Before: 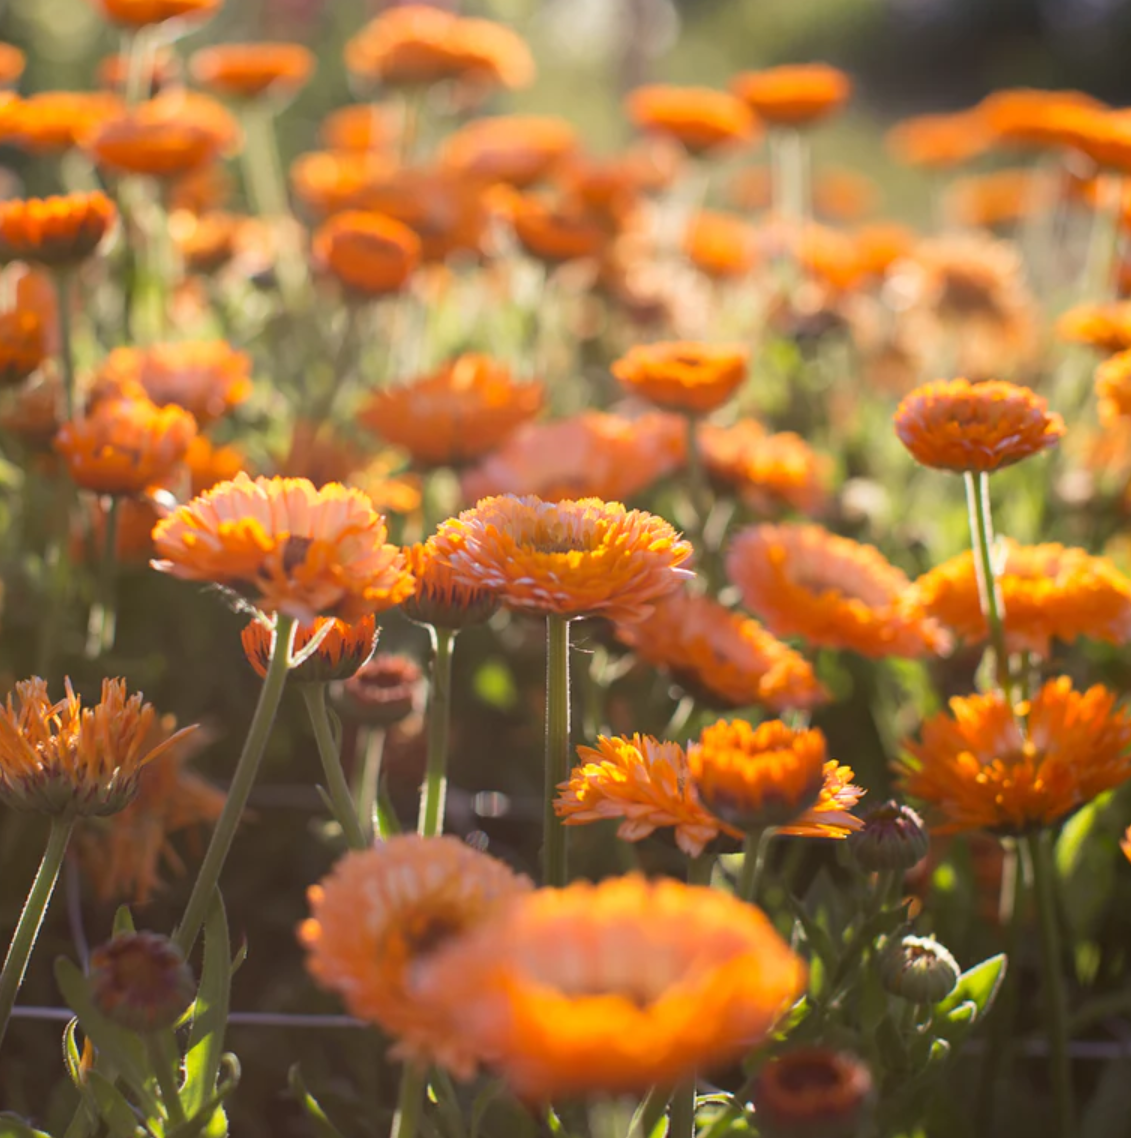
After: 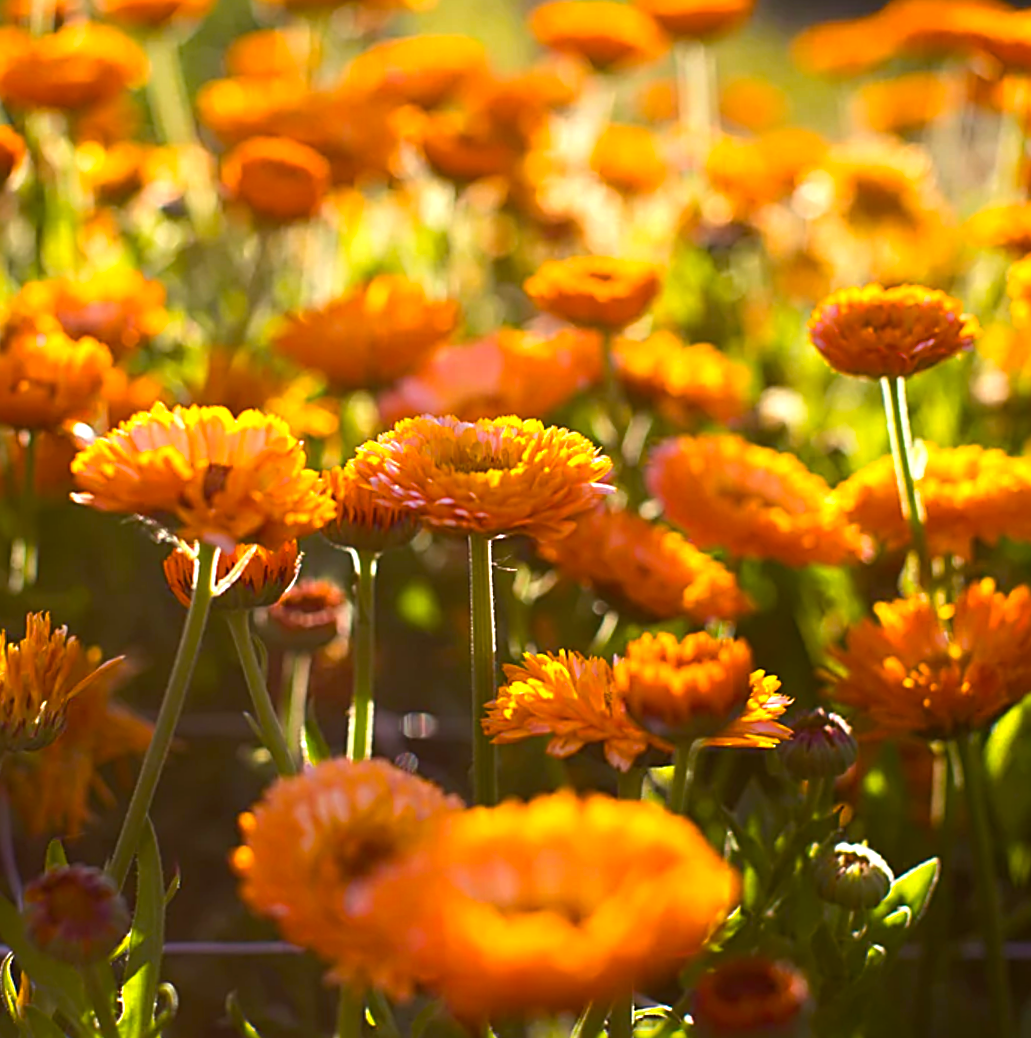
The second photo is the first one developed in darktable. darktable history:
sharpen: radius 2.676, amount 0.669
crop and rotate: angle 1.96°, left 5.673%, top 5.673%
color balance rgb: linear chroma grading › global chroma 9%, perceptual saturation grading › global saturation 36%, perceptual saturation grading › shadows 35%, perceptual brilliance grading › global brilliance 15%, perceptual brilliance grading › shadows -35%, global vibrance 15%
rotate and perspective: automatic cropping off
